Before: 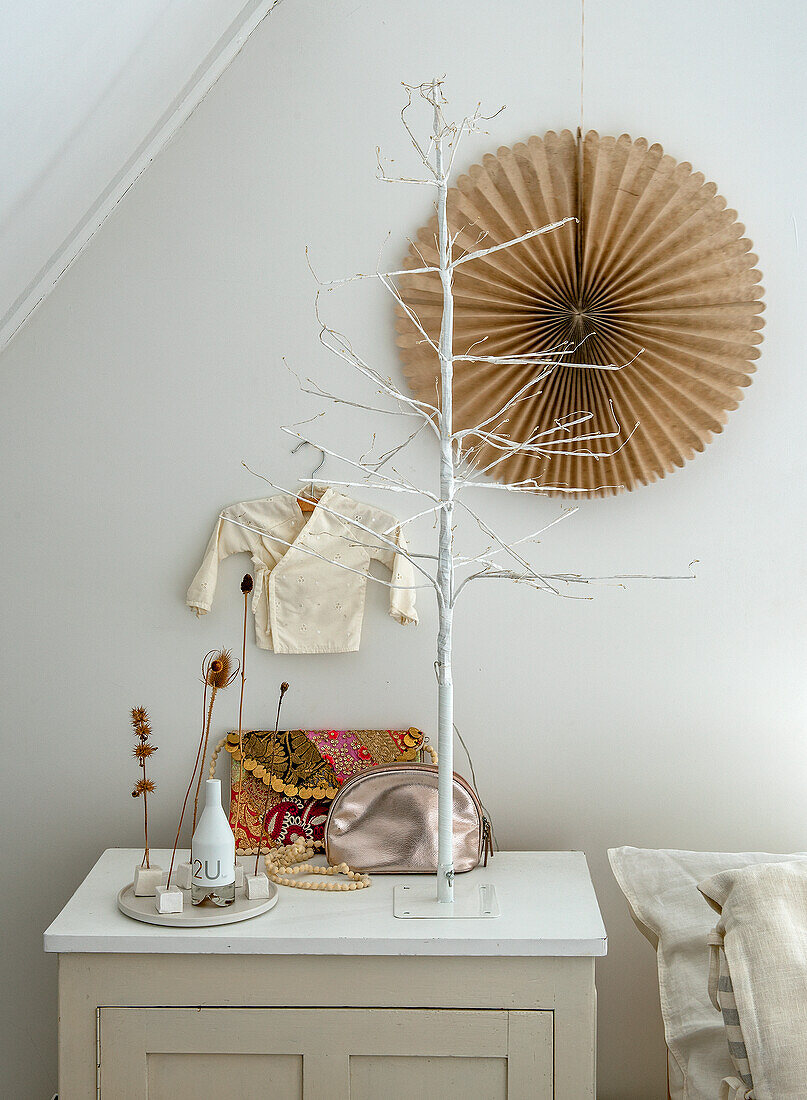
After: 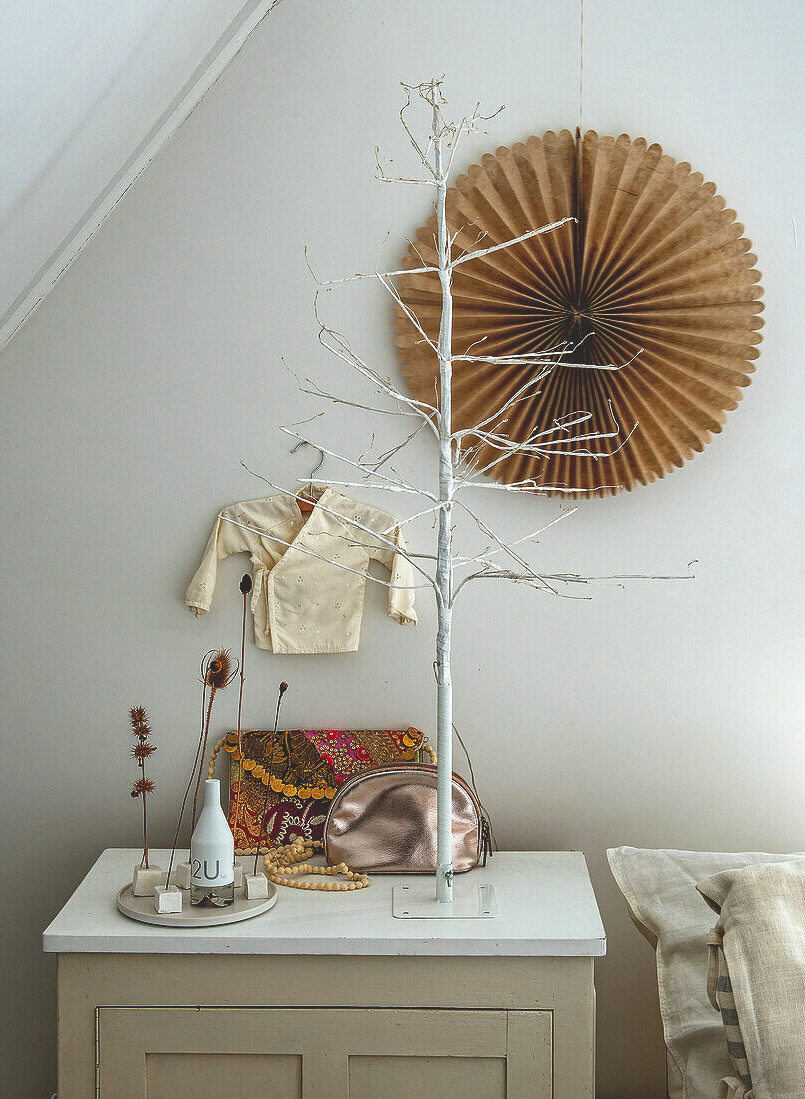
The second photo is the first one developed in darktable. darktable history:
crop and rotate: left 0.189%, bottom 0.012%
base curve: curves: ch0 [(0, 0.02) (0.083, 0.036) (1, 1)], preserve colors none
